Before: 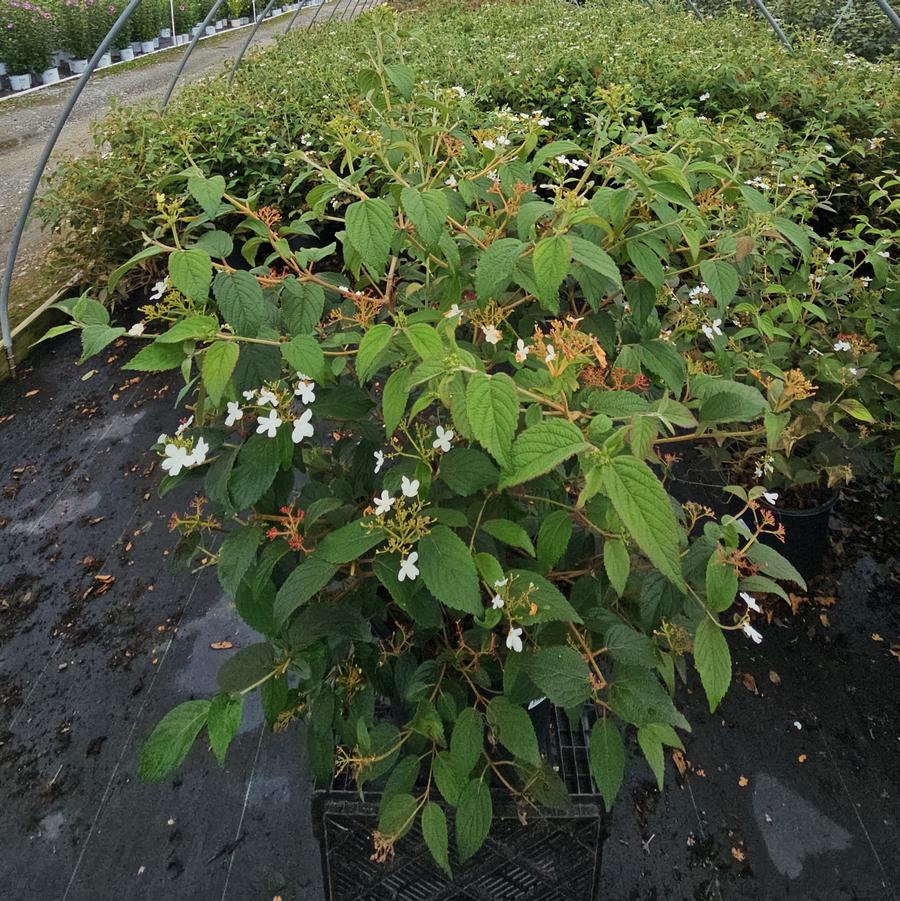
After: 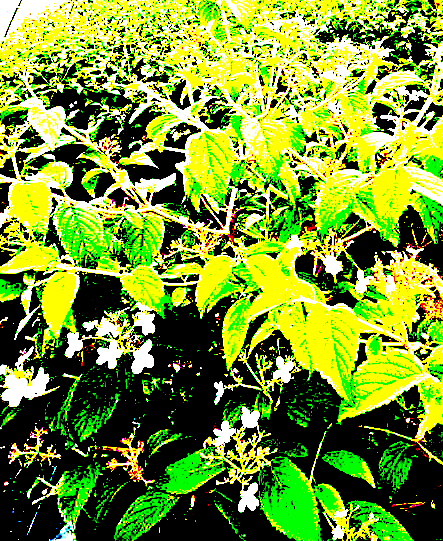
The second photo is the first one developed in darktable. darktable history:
exposure: black level correction 0.1, exposure 3 EV, compensate highlight preservation false
crop: left 17.835%, top 7.675%, right 32.881%, bottom 32.213%
sharpen: radius 2.883, amount 0.868, threshold 47.523
